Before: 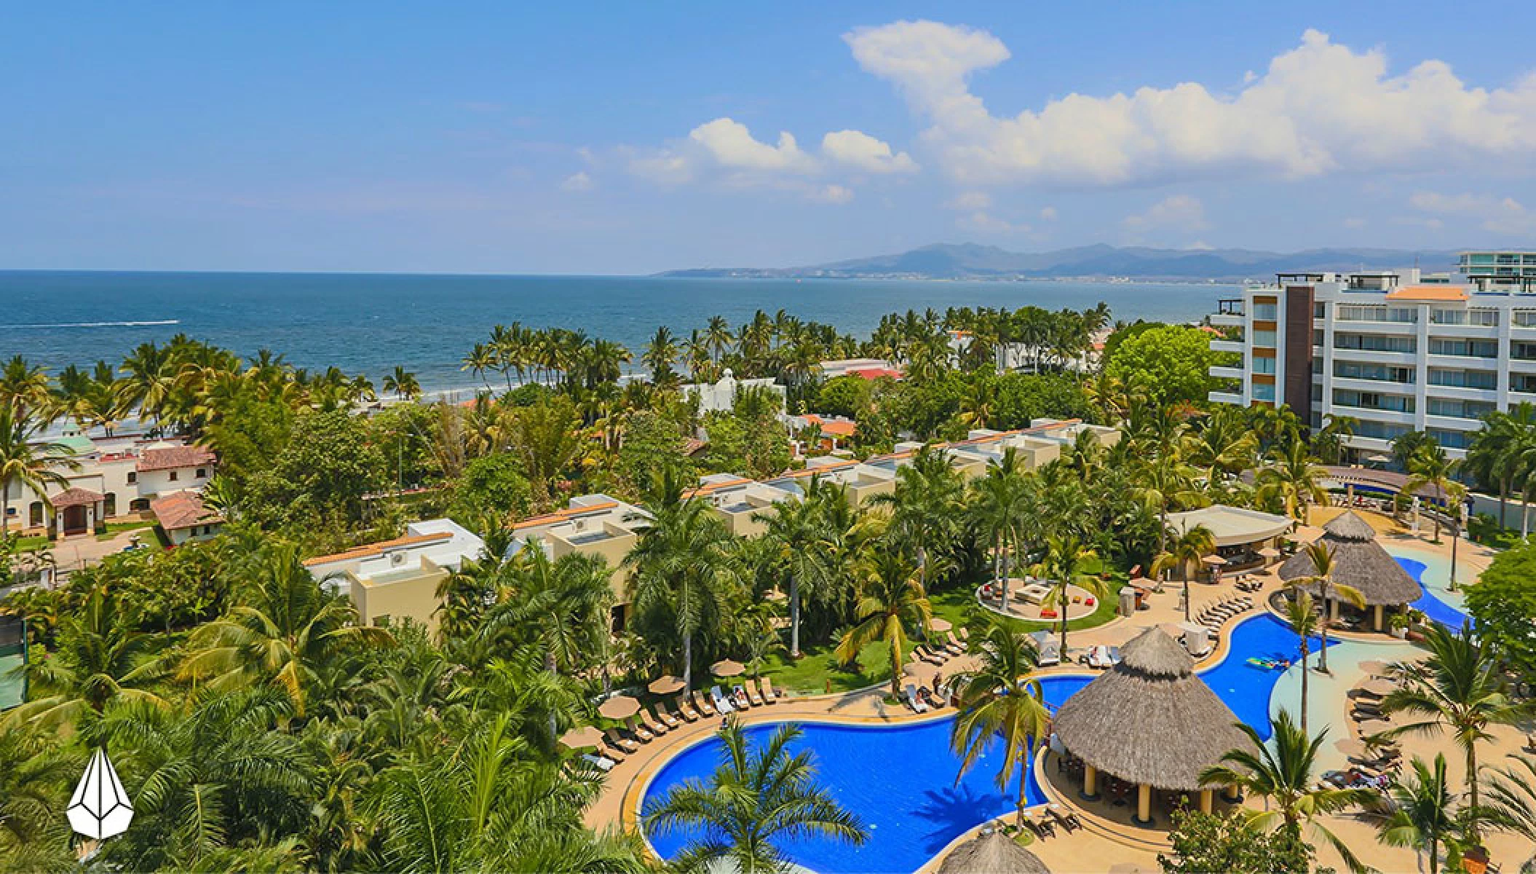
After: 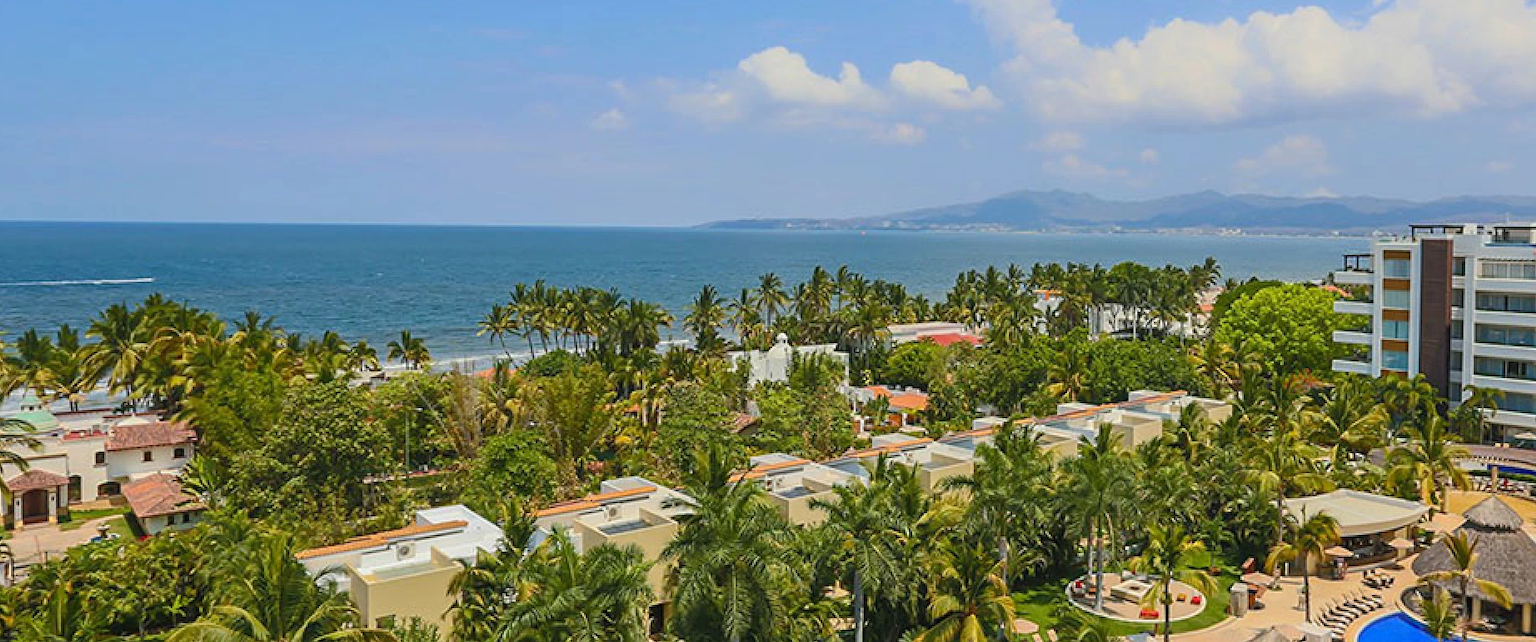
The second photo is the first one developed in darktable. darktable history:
crop: left 2.934%, top 8.875%, right 9.657%, bottom 26.868%
